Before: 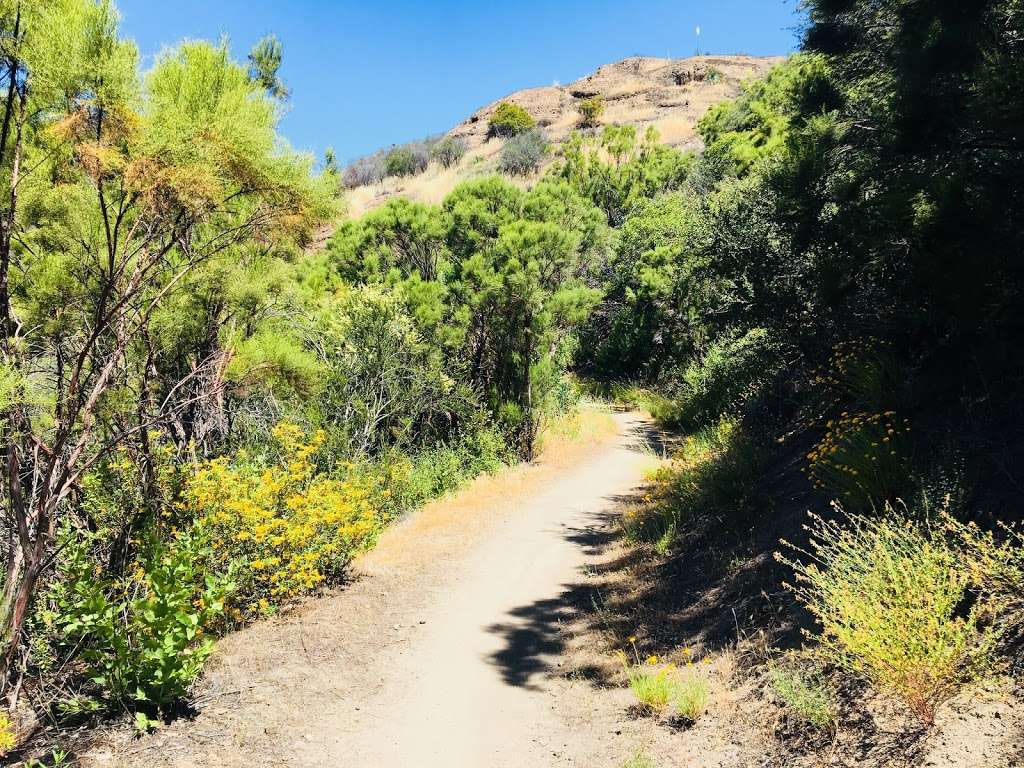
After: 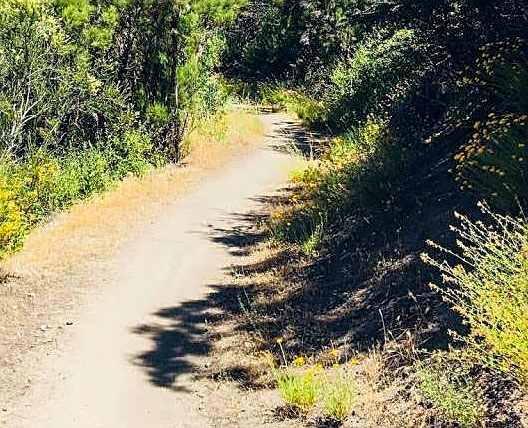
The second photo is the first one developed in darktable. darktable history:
crop: left 34.564%, top 38.941%, right 13.793%, bottom 5.209%
color balance rgb: global offset › chroma 0.055%, global offset › hue 253.81°, perceptual saturation grading › global saturation 1.924%, perceptual saturation grading › highlights -2.058%, perceptual saturation grading › mid-tones 3.962%, perceptual saturation grading › shadows 7.208%, global vibrance 20%
sharpen: on, module defaults
local contrast: on, module defaults
